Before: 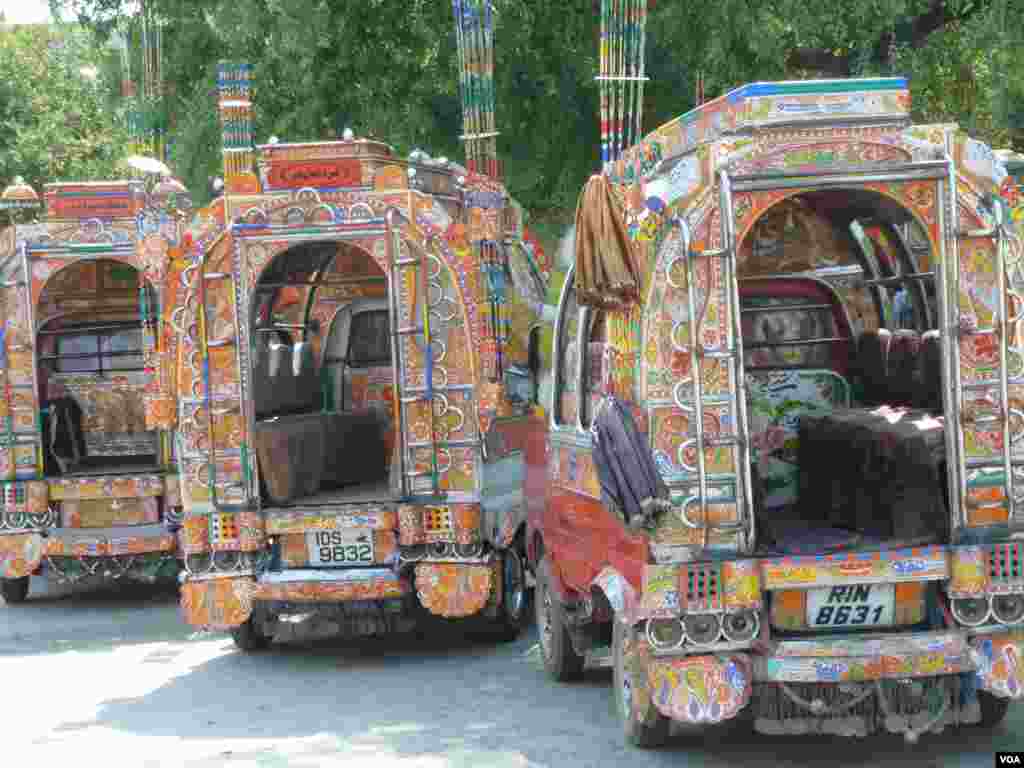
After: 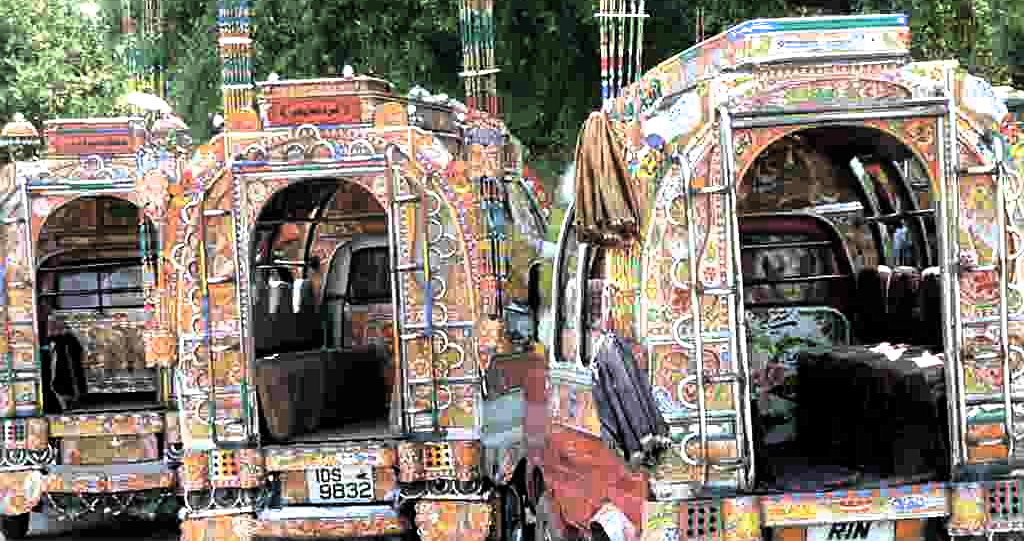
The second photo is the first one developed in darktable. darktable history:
sharpen: on, module defaults
filmic rgb: black relative exposure -8.28 EV, white relative exposure 2.24 EV, hardness 7.18, latitude 86.08%, contrast 1.706, highlights saturation mix -3.86%, shadows ↔ highlights balance -2.1%, color science v4 (2020), contrast in shadows soft, contrast in highlights soft
crop and rotate: top 8.241%, bottom 21.286%
